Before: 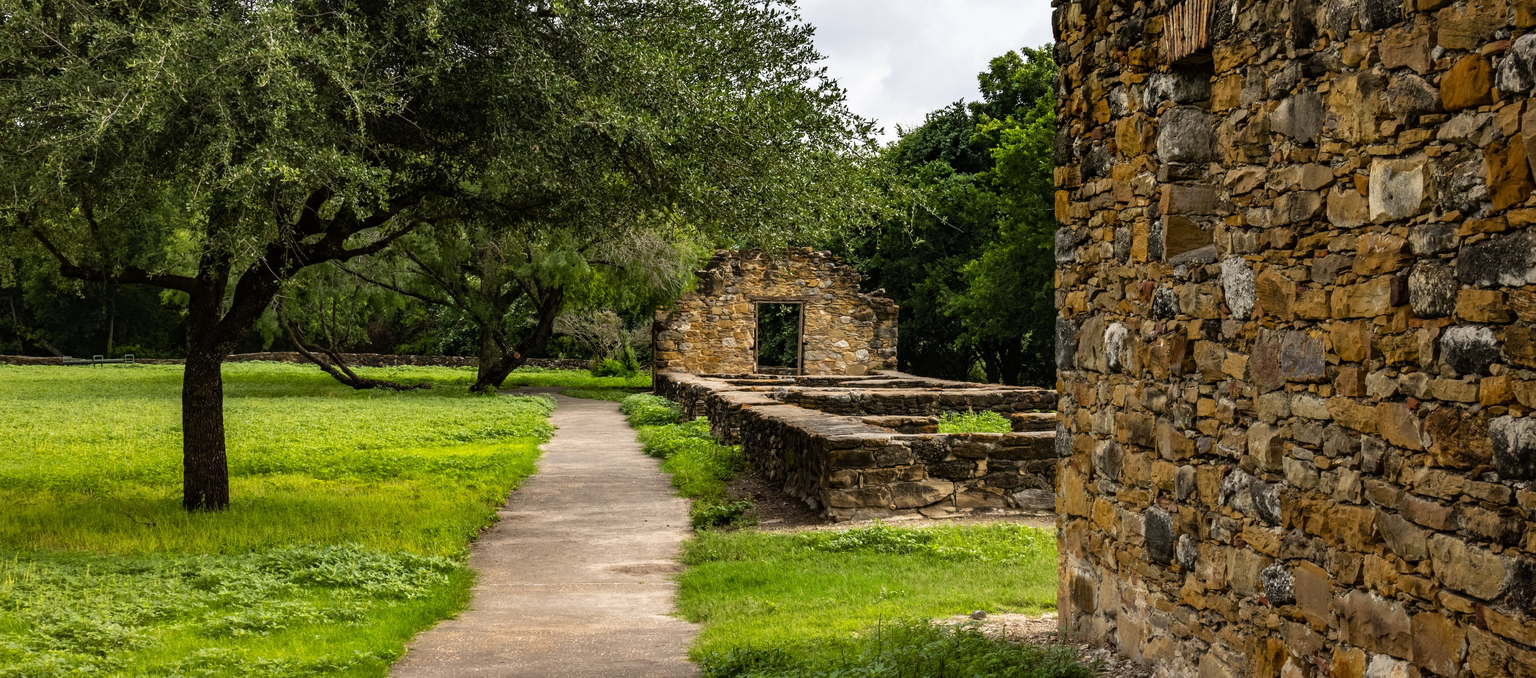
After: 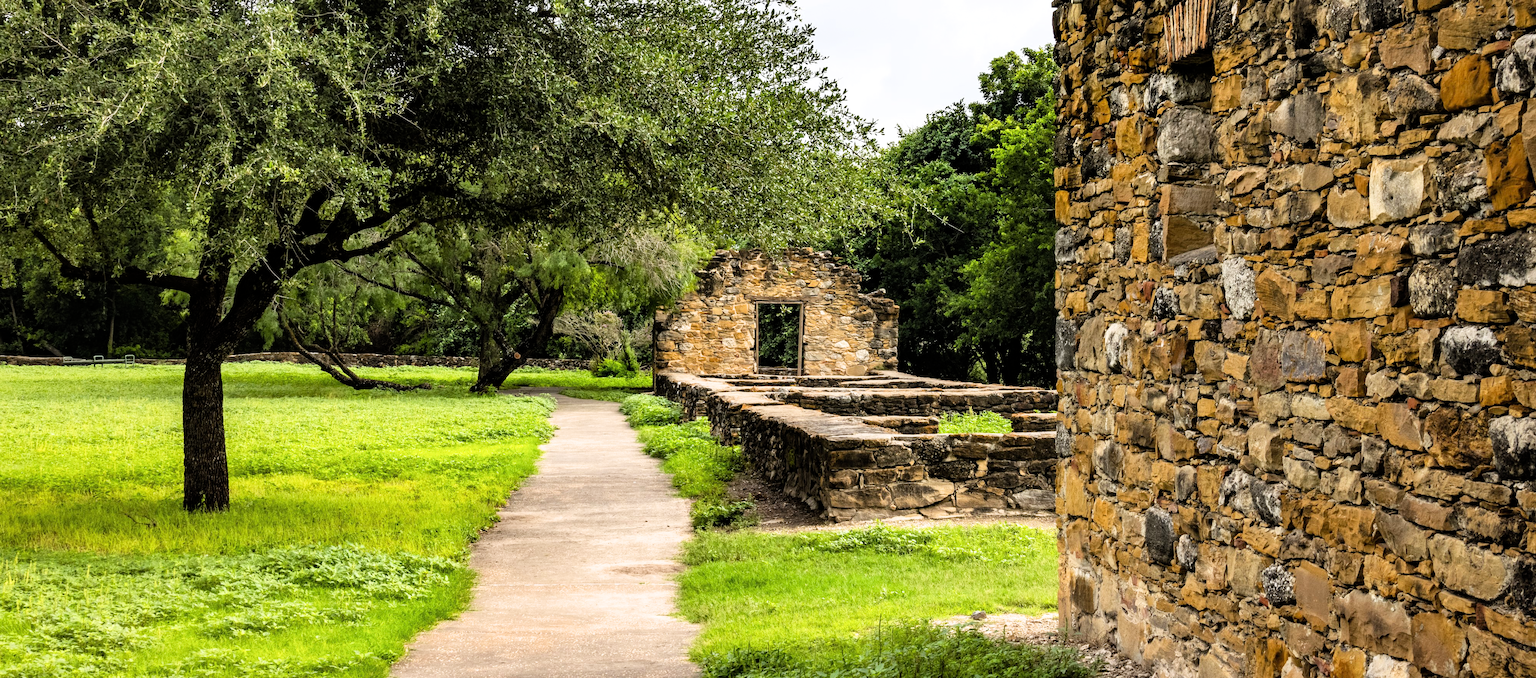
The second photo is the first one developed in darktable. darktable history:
filmic rgb: middle gray luminance 9.03%, black relative exposure -10.56 EV, white relative exposure 3.43 EV, target black luminance 0%, hardness 5.96, latitude 59.5%, contrast 1.093, highlights saturation mix 3.72%, shadows ↔ highlights balance 29.3%
exposure: black level correction 0, exposure 1.095 EV, compensate highlight preservation false
